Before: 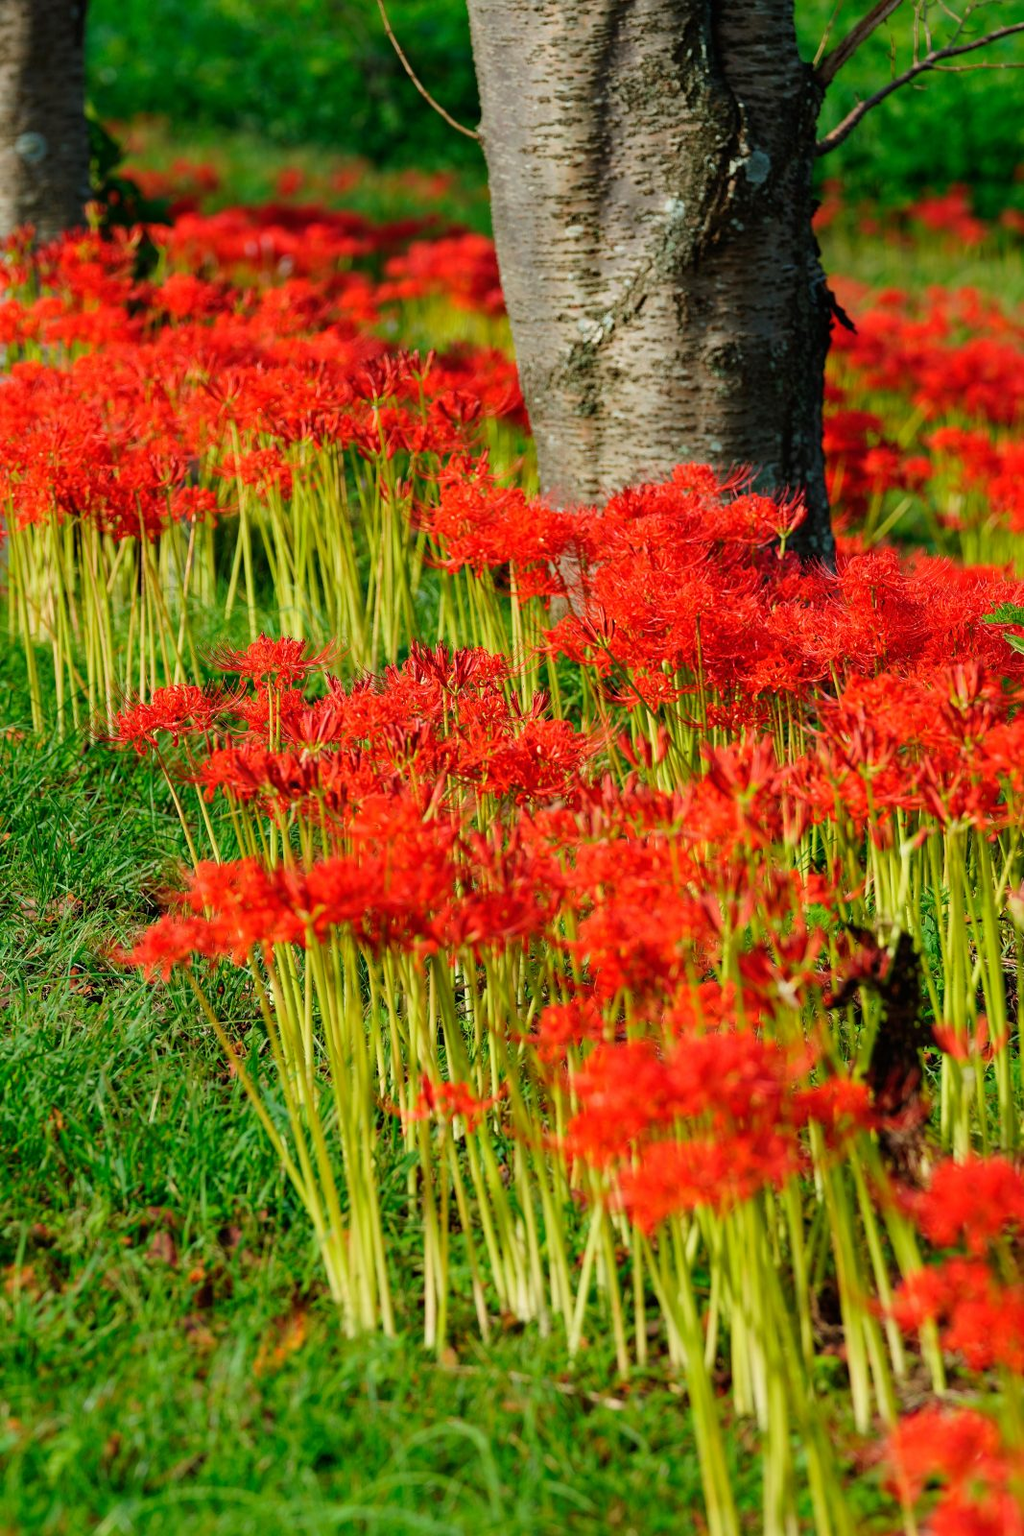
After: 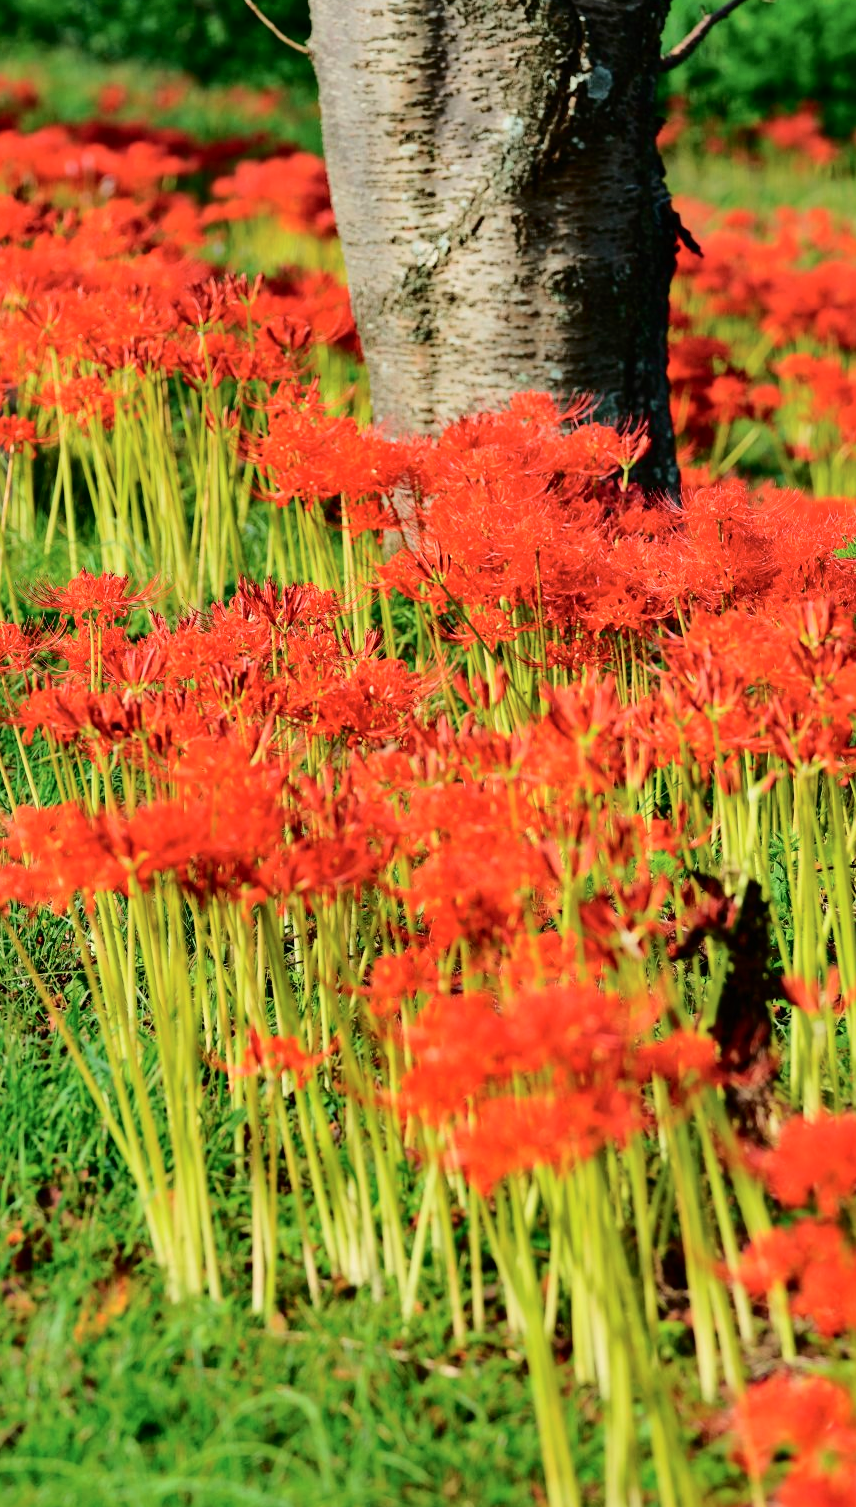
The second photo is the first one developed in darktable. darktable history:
tone equalizer: on, module defaults
shadows and highlights: radius 119.67, shadows 41.68, highlights -62.1, soften with gaussian
crop and rotate: left 17.893%, top 5.759%, right 1.79%
tone curve: curves: ch0 [(0, 0) (0.003, 0.002) (0.011, 0.007) (0.025, 0.014) (0.044, 0.023) (0.069, 0.033) (0.1, 0.052) (0.136, 0.081) (0.177, 0.134) (0.224, 0.205) (0.277, 0.296) (0.335, 0.401) (0.399, 0.501) (0.468, 0.589) (0.543, 0.658) (0.623, 0.738) (0.709, 0.804) (0.801, 0.871) (0.898, 0.93) (1, 1)], color space Lab, independent channels, preserve colors none
